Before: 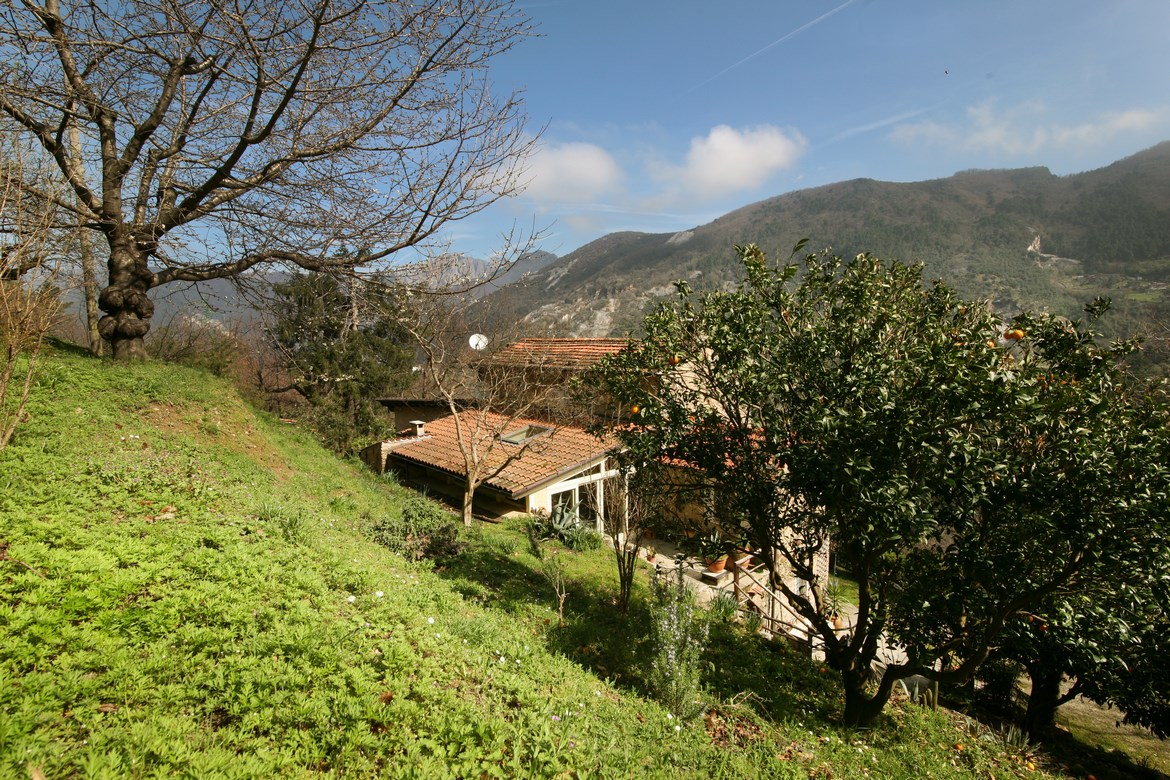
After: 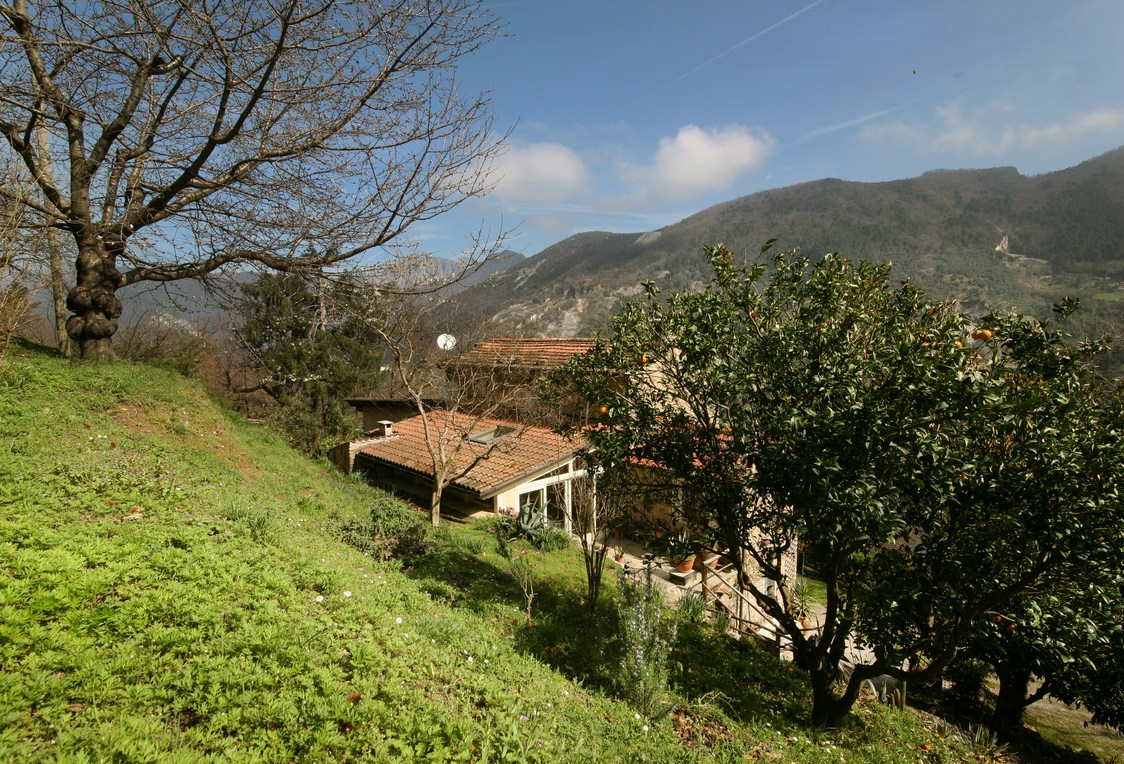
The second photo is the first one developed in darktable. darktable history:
base curve: curves: ch0 [(0, 0) (0.74, 0.67) (1, 1)], preserve colors none
crop and rotate: left 2.75%, right 1.127%, bottom 1.965%
